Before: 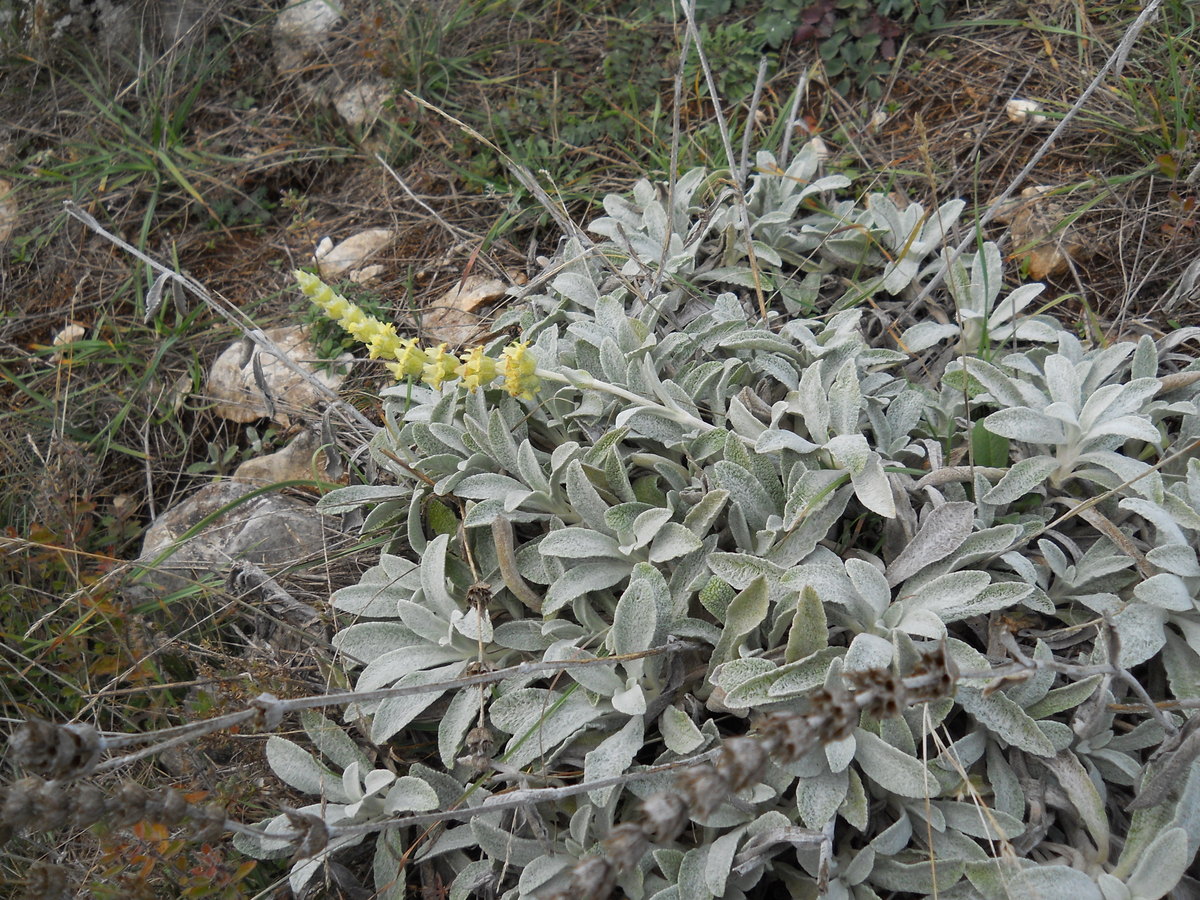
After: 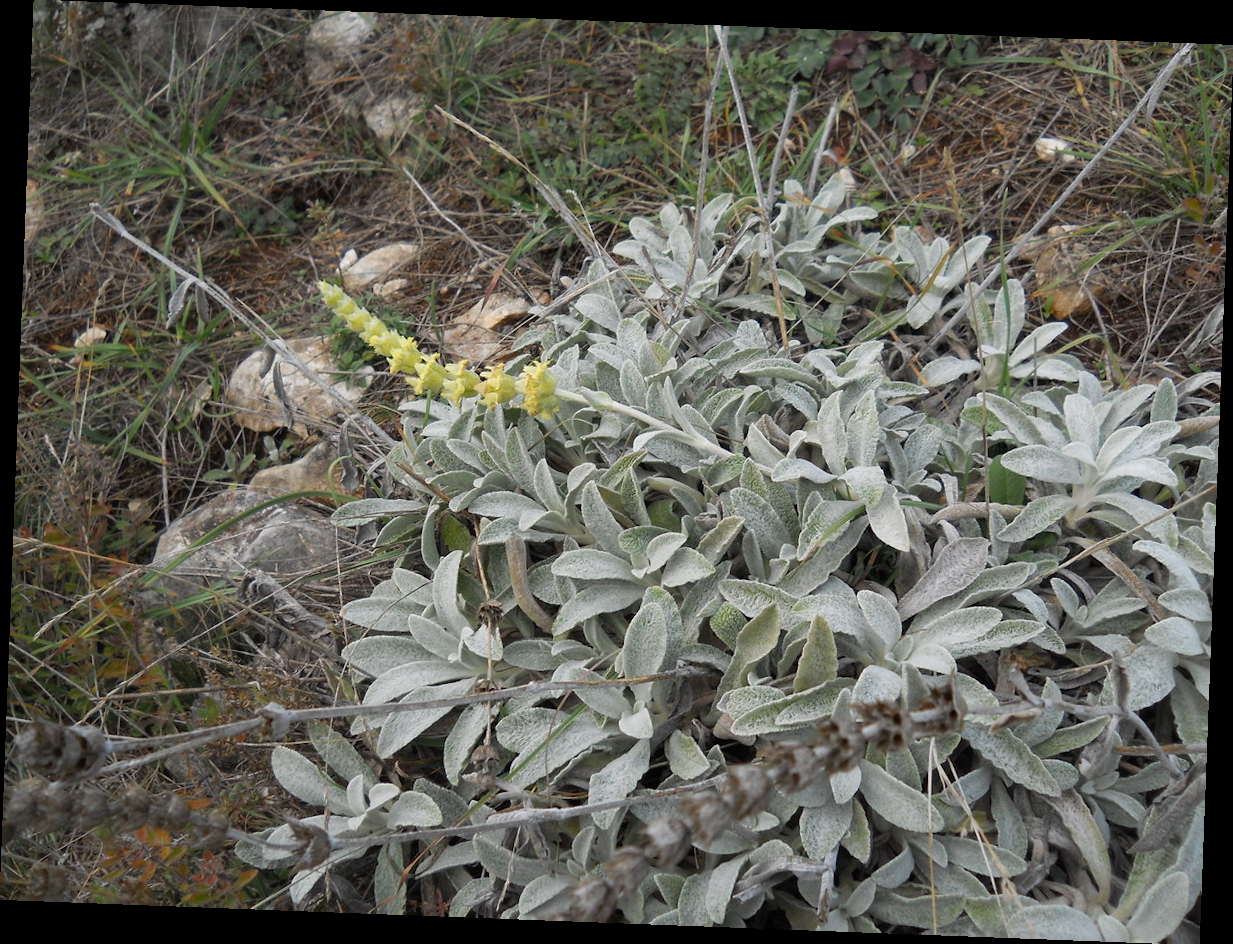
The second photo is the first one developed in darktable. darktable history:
rotate and perspective: rotation 2.17°, automatic cropping off
tone equalizer: -8 EV 0.06 EV, smoothing diameter 25%, edges refinement/feathering 10, preserve details guided filter
